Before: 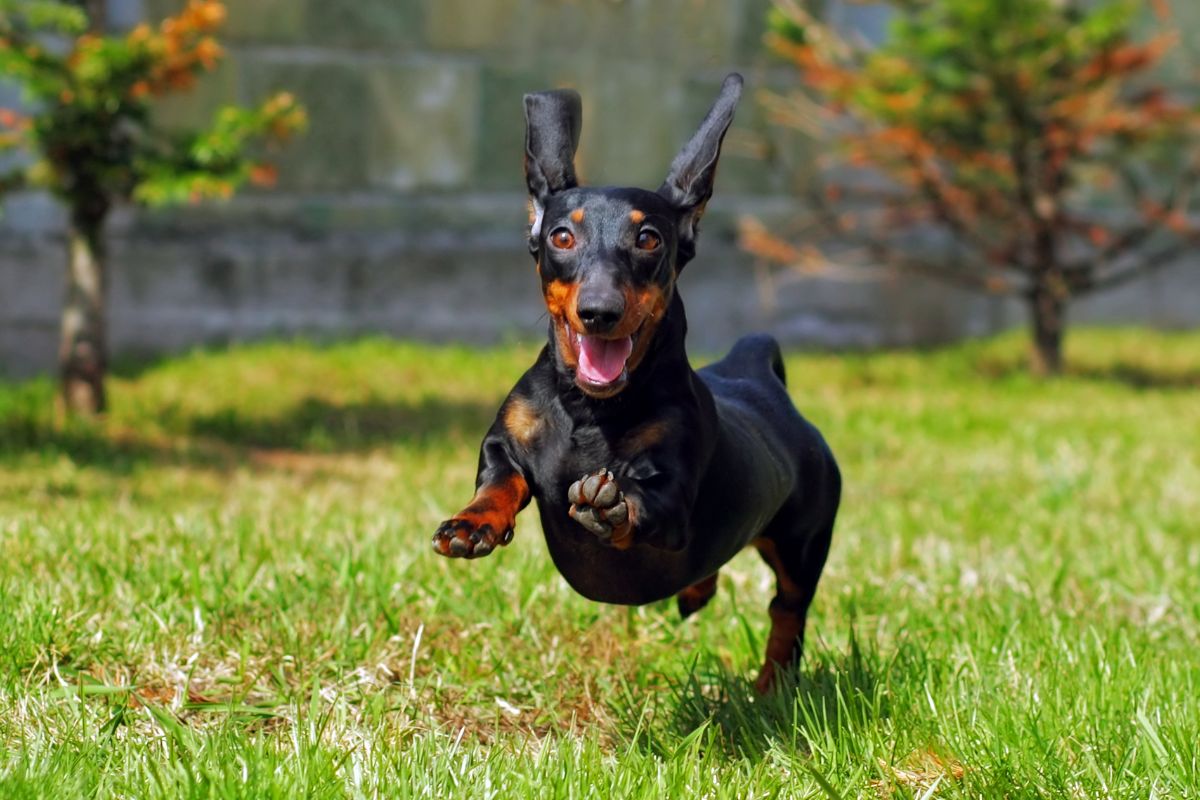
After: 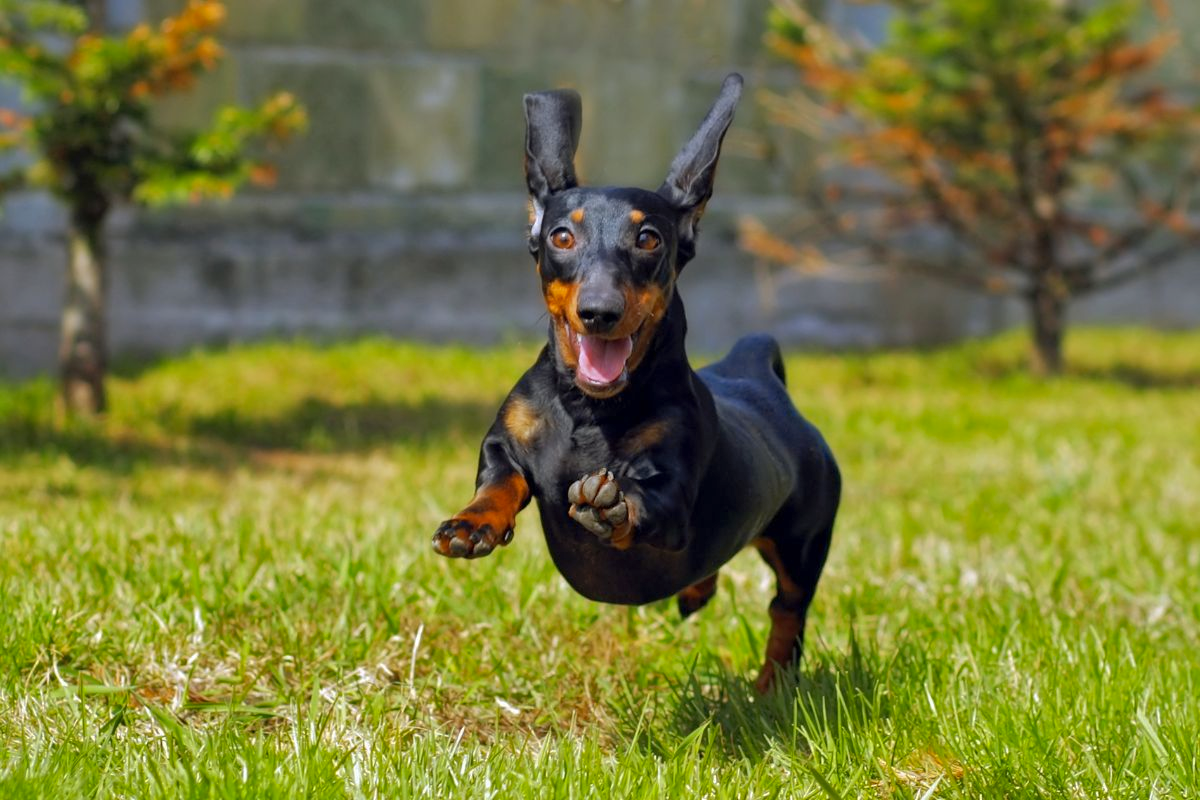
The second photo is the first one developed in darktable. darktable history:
color contrast: green-magenta contrast 0.8, blue-yellow contrast 1.1, unbound 0
rotate and perspective: automatic cropping off
shadows and highlights: on, module defaults
